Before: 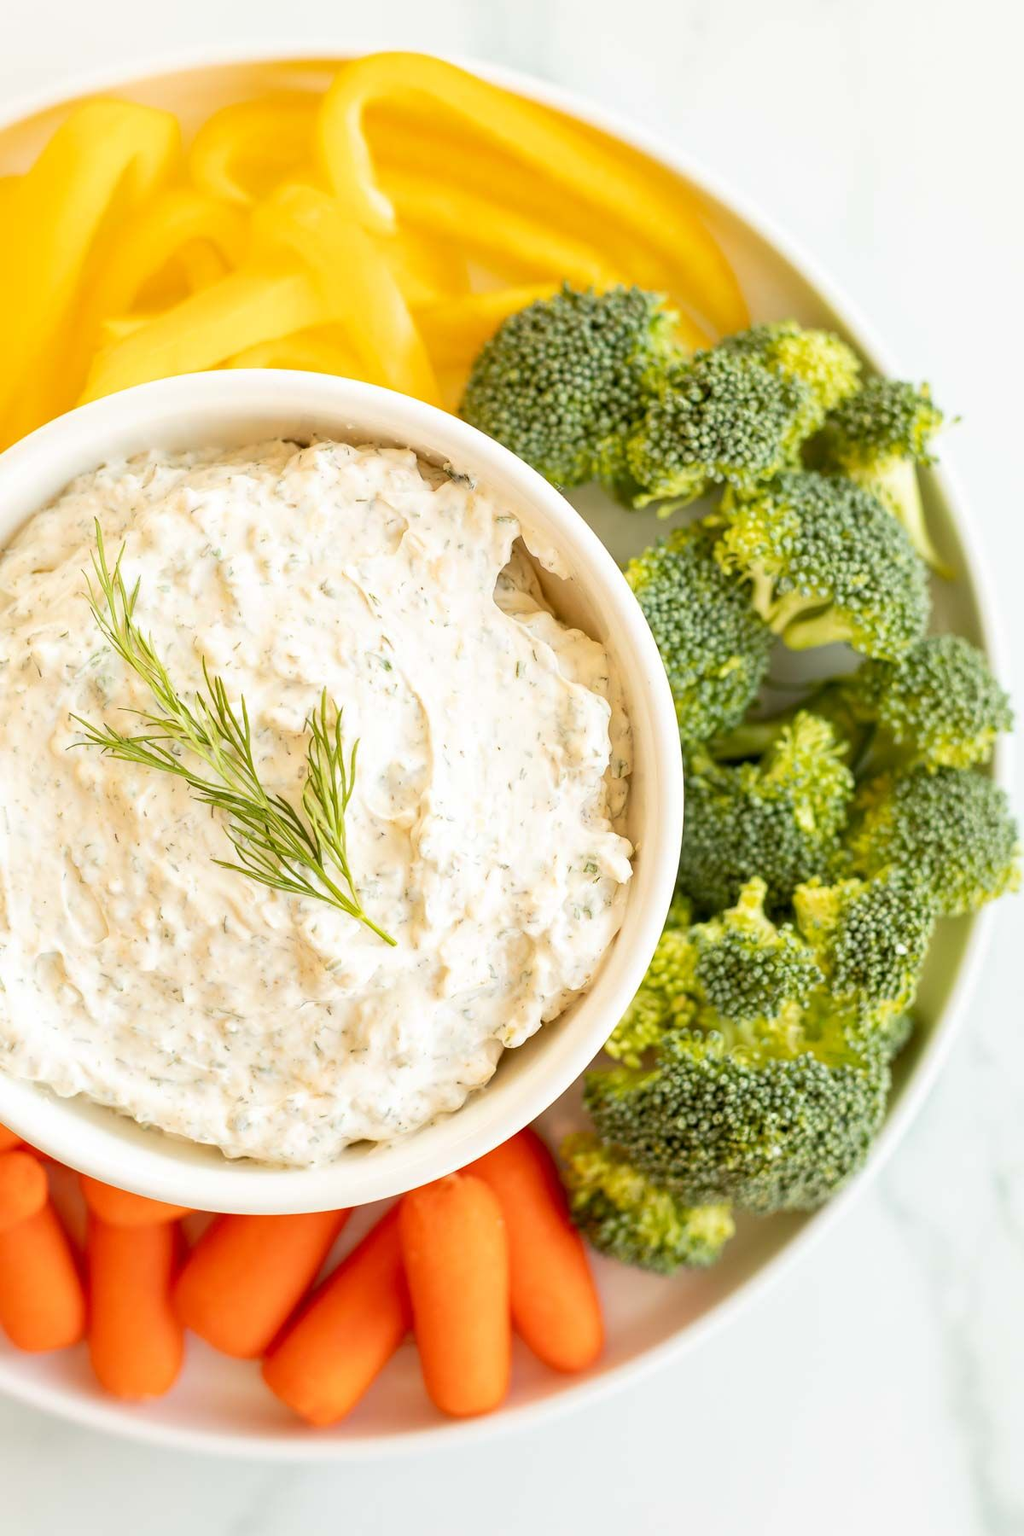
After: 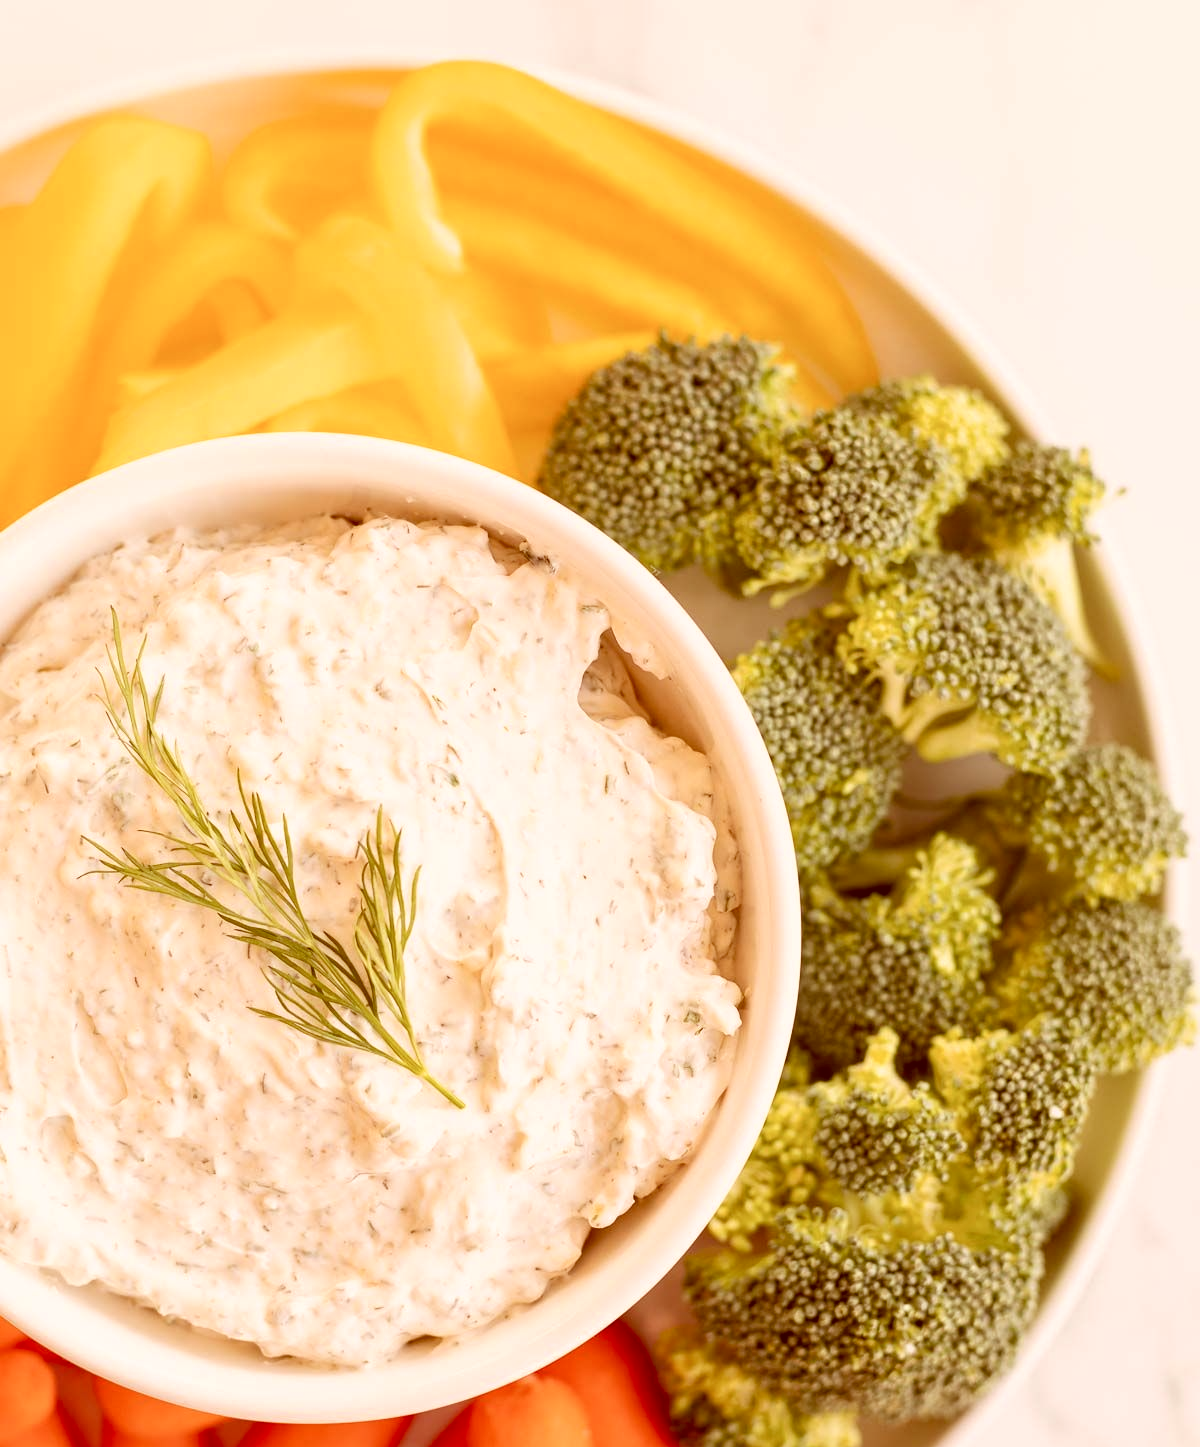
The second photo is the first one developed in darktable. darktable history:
crop: bottom 19.583%
contrast equalizer: y [[0.5, 0.5, 0.472, 0.5, 0.5, 0.5], [0.5 ×6], [0.5 ×6], [0 ×6], [0 ×6]], mix 0.274
color correction: highlights a* 9.04, highlights b* 8.52, shadows a* 39.76, shadows b* 39.9, saturation 0.767
